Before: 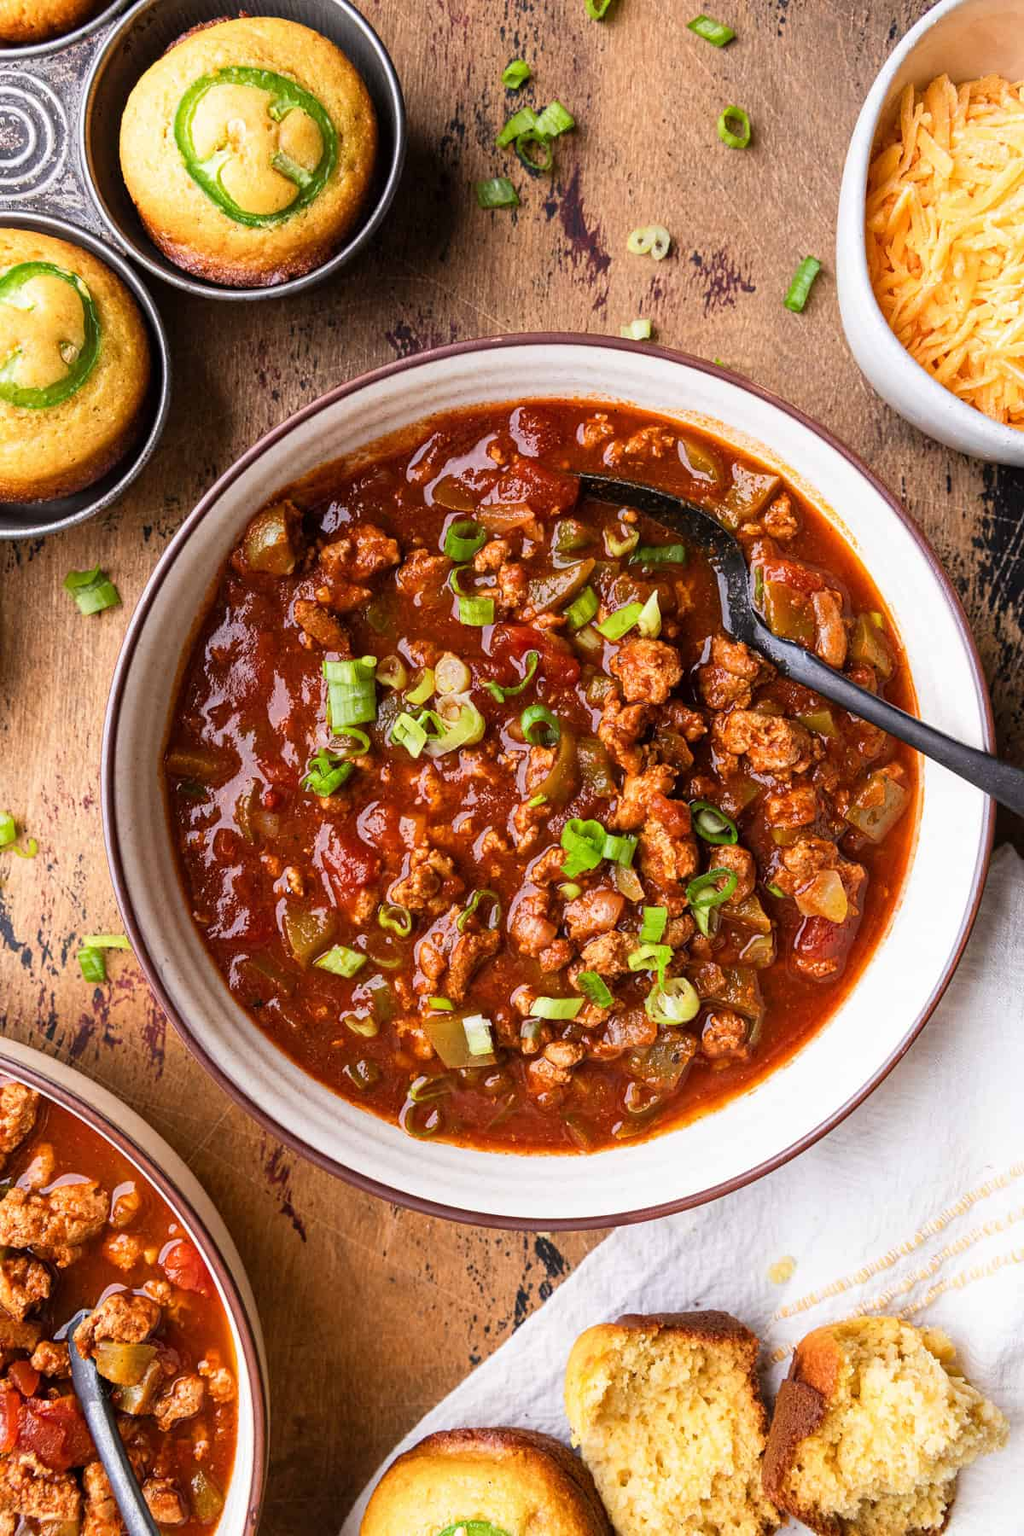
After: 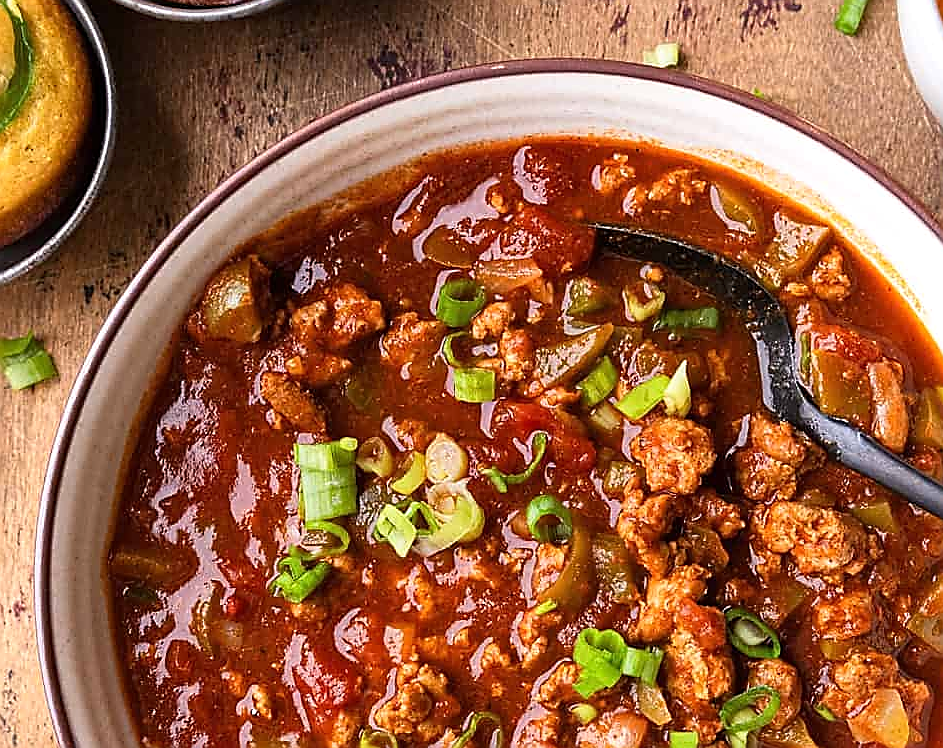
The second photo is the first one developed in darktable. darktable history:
sharpen: radius 1.4, amount 1.25, threshold 0.7
crop: left 7.036%, top 18.398%, right 14.379%, bottom 40.043%
exposure: exposure 0.15 EV, compensate highlight preservation false
